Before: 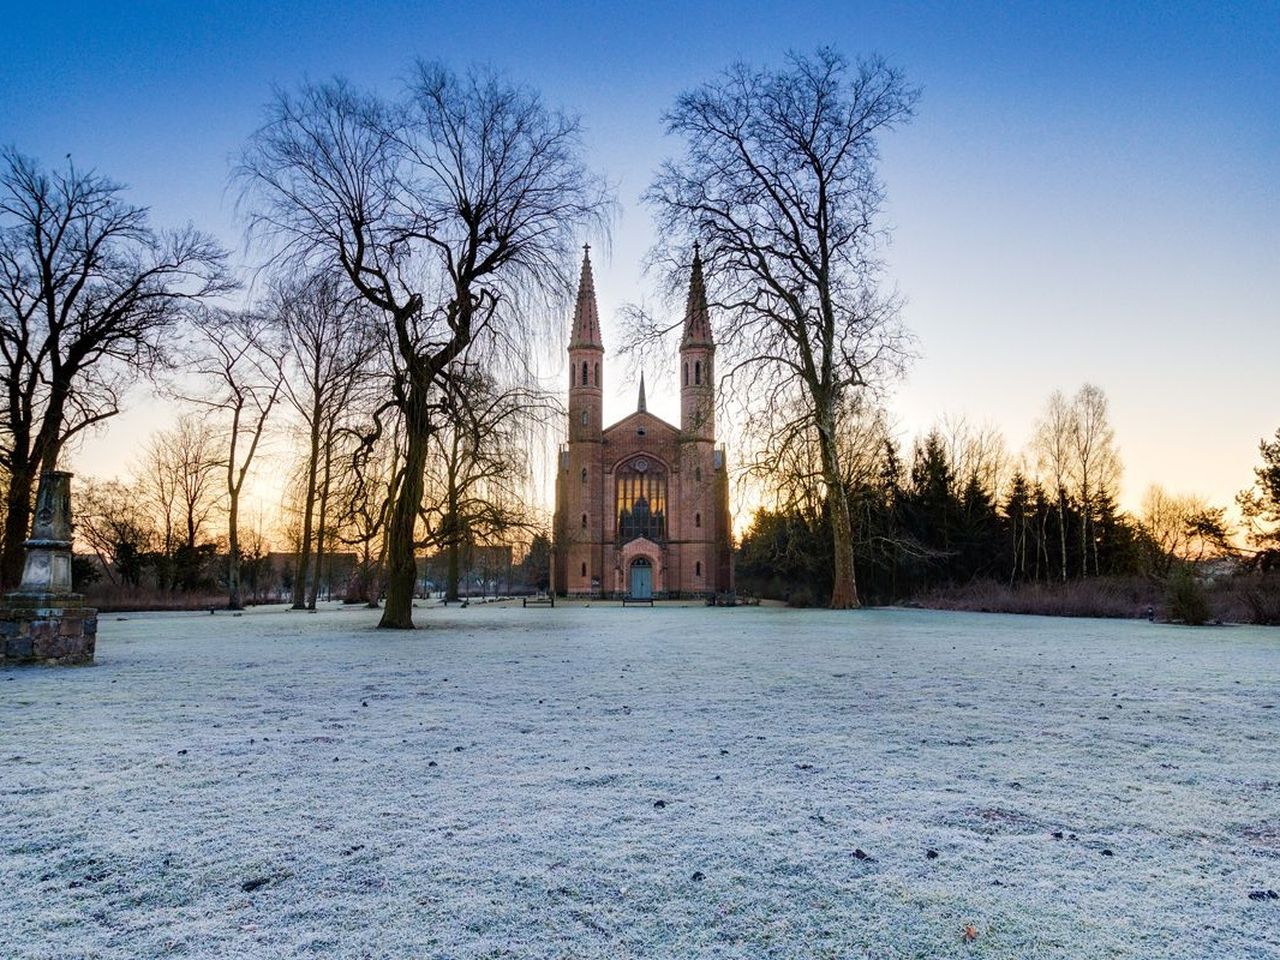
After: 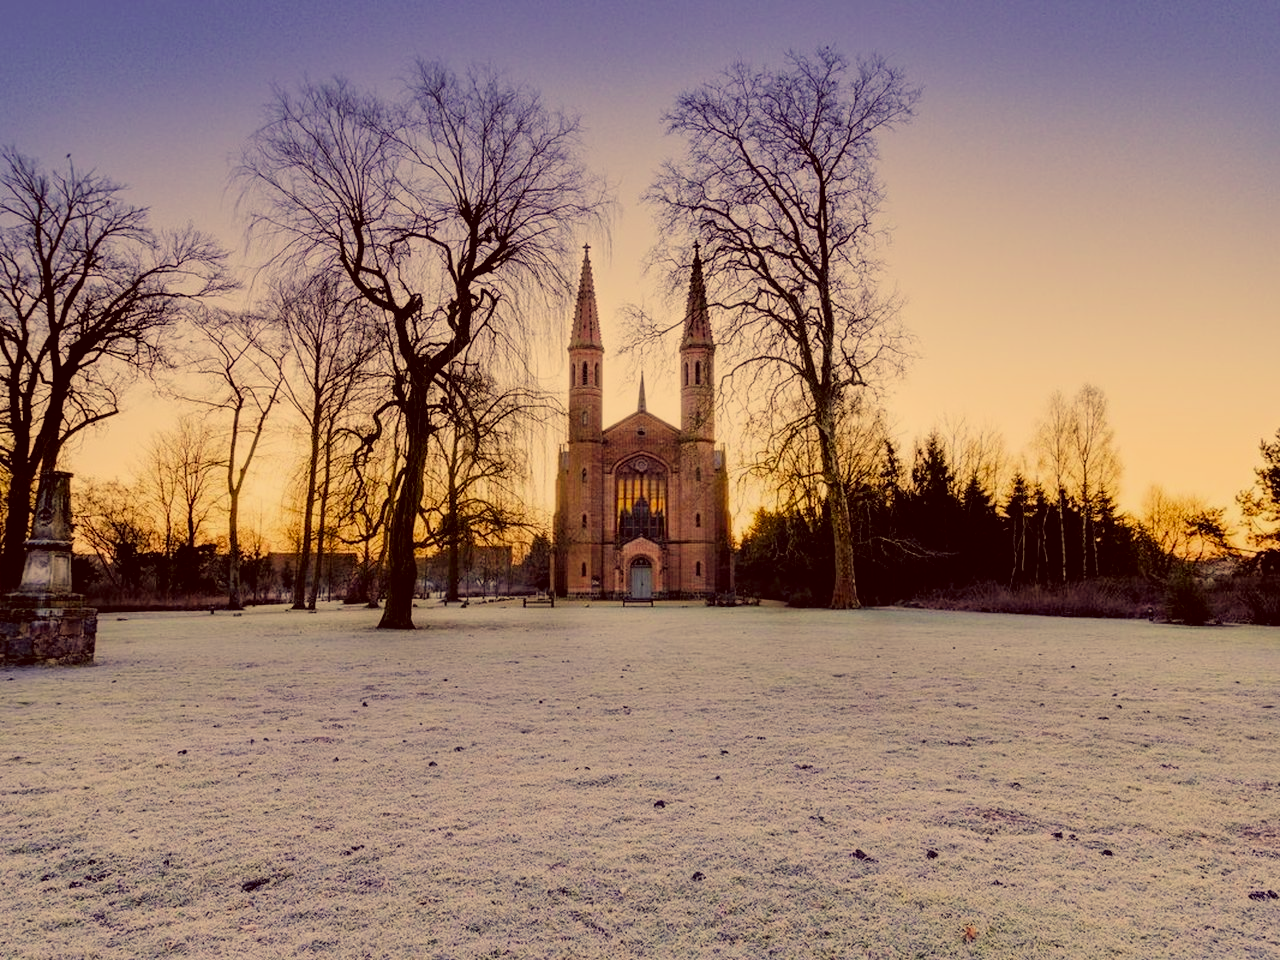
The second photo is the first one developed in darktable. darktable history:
color correction: highlights a* 9.68, highlights b* 38.32, shadows a* 14.75, shadows b* 3.56
filmic rgb: black relative exposure -7.78 EV, white relative exposure 4.39 EV, hardness 3.75, latitude 38.17%, contrast 0.966, highlights saturation mix 8.68%, shadows ↔ highlights balance 4.06%
tone equalizer: edges refinement/feathering 500, mask exposure compensation -1.57 EV, preserve details no
